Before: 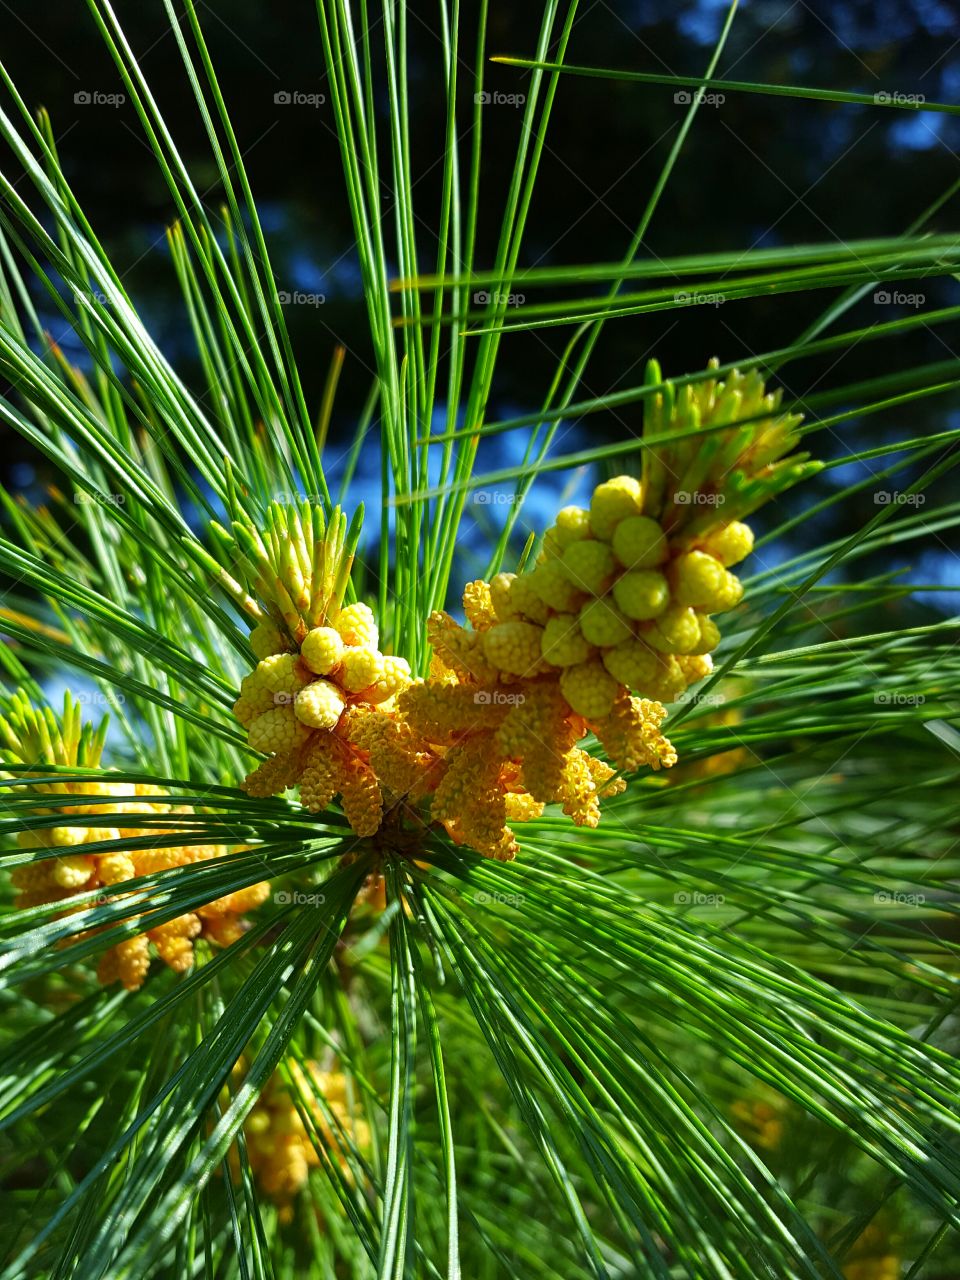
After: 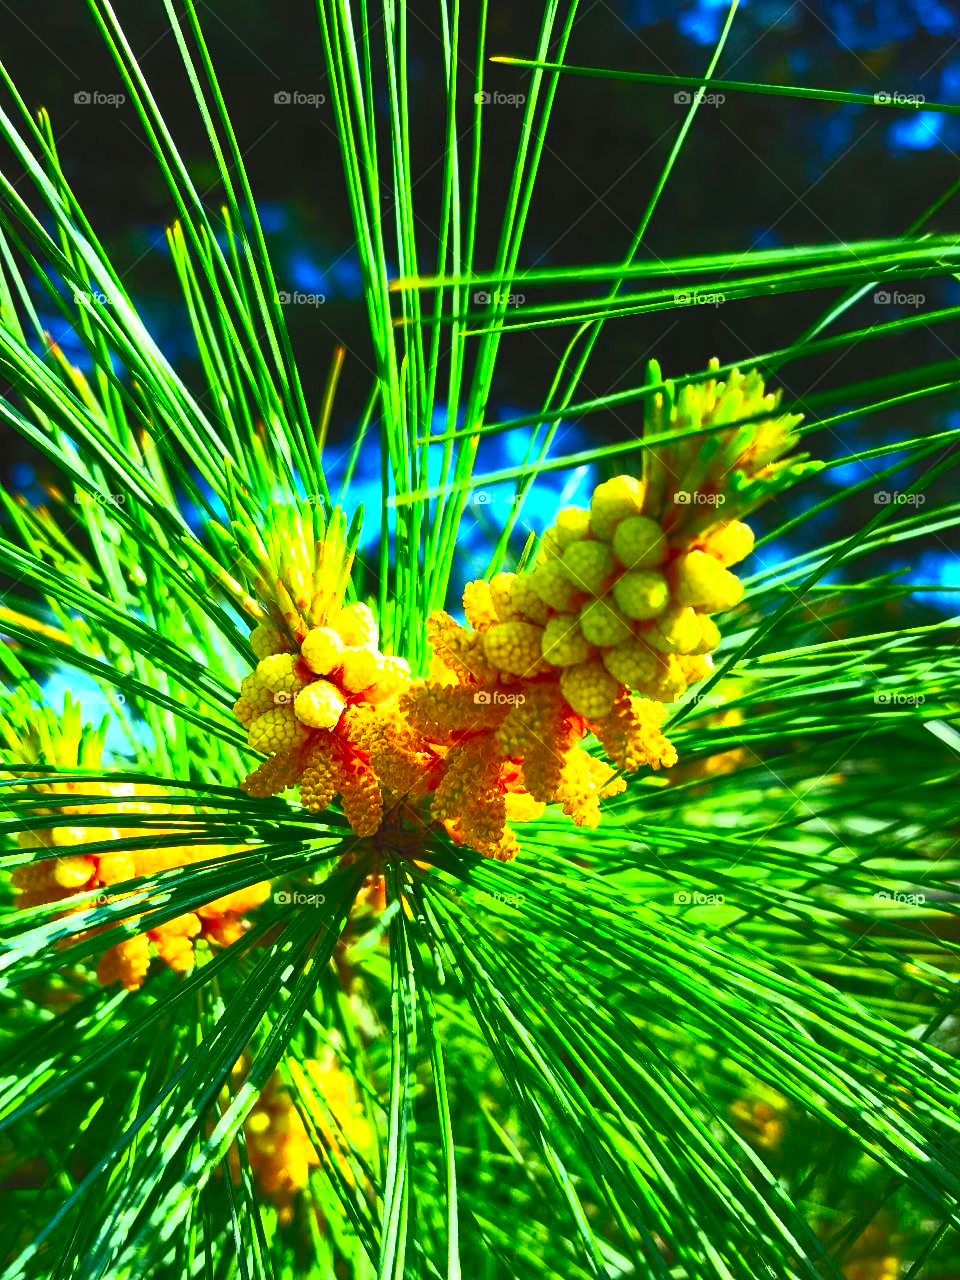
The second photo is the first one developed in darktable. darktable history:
contrast brightness saturation: contrast 0.992, brightness 0.991, saturation 0.984
